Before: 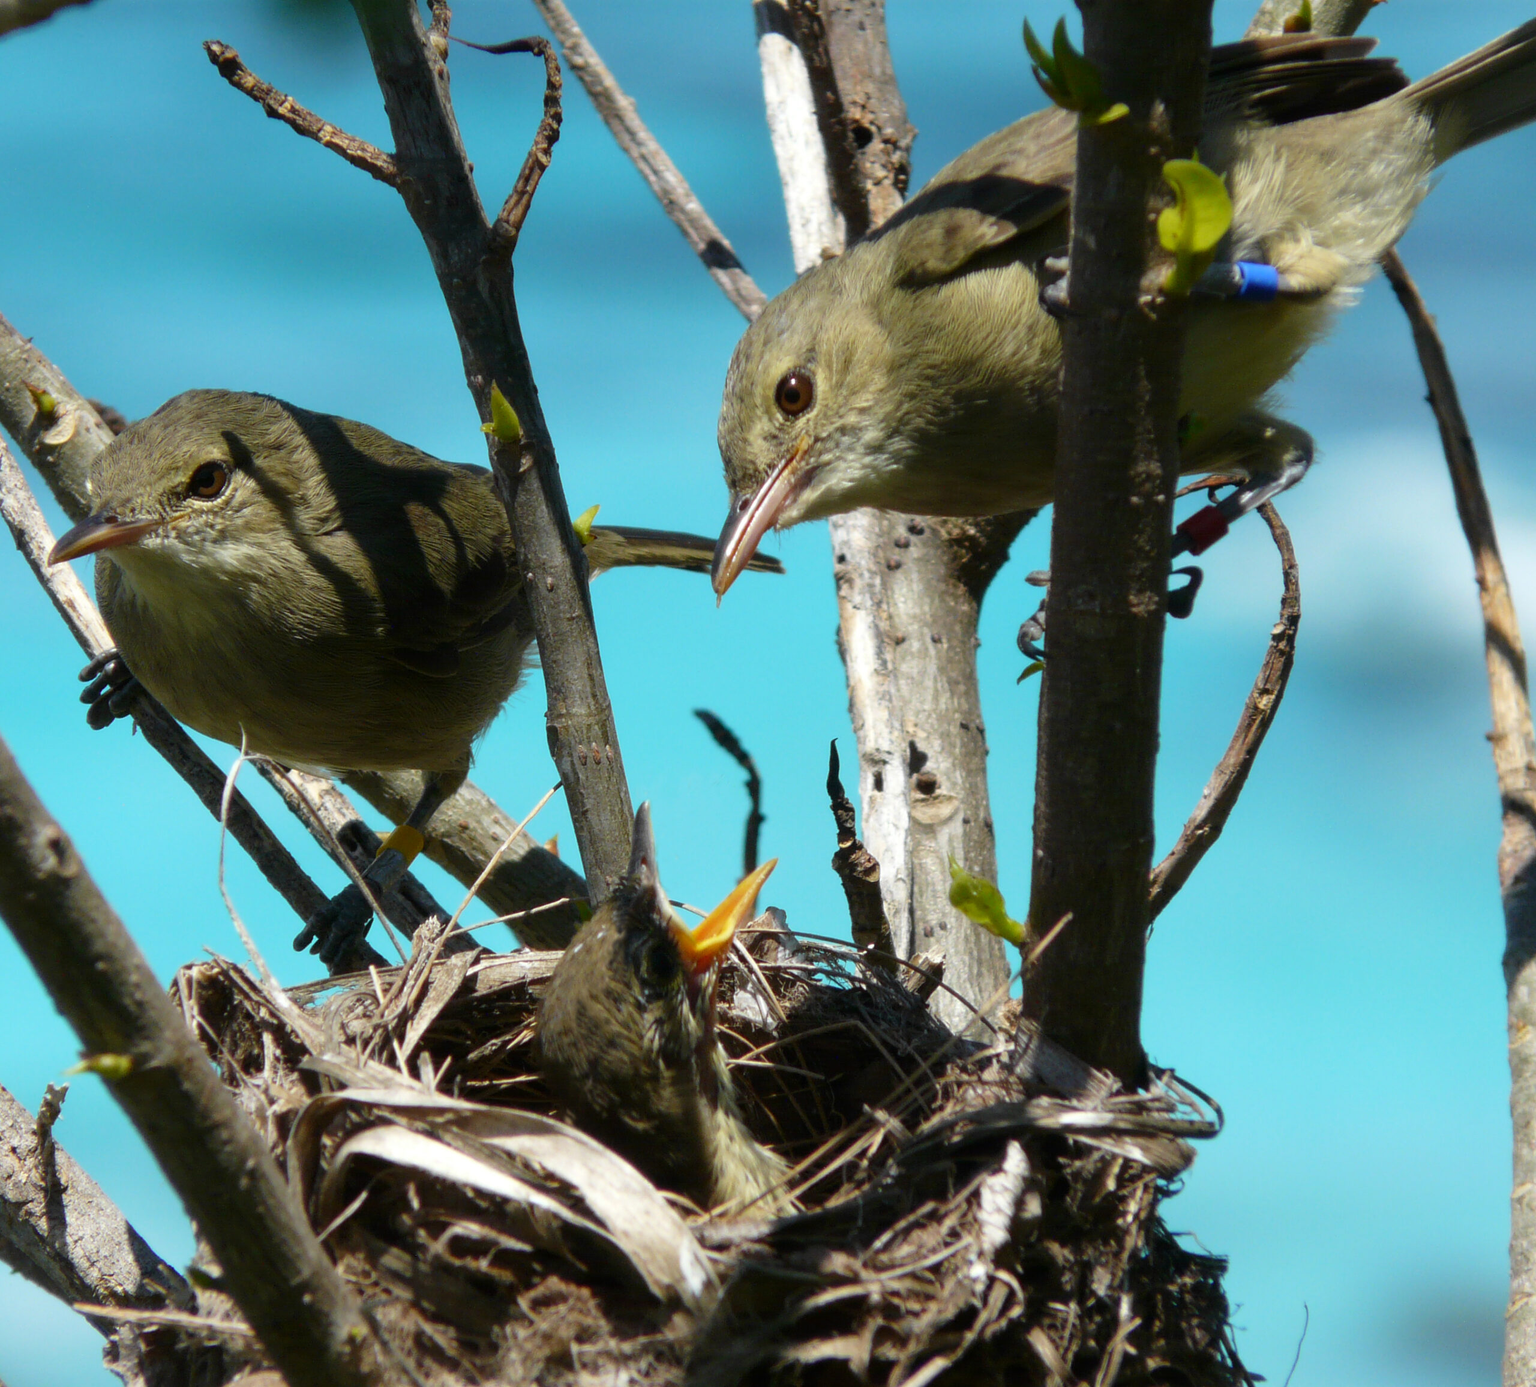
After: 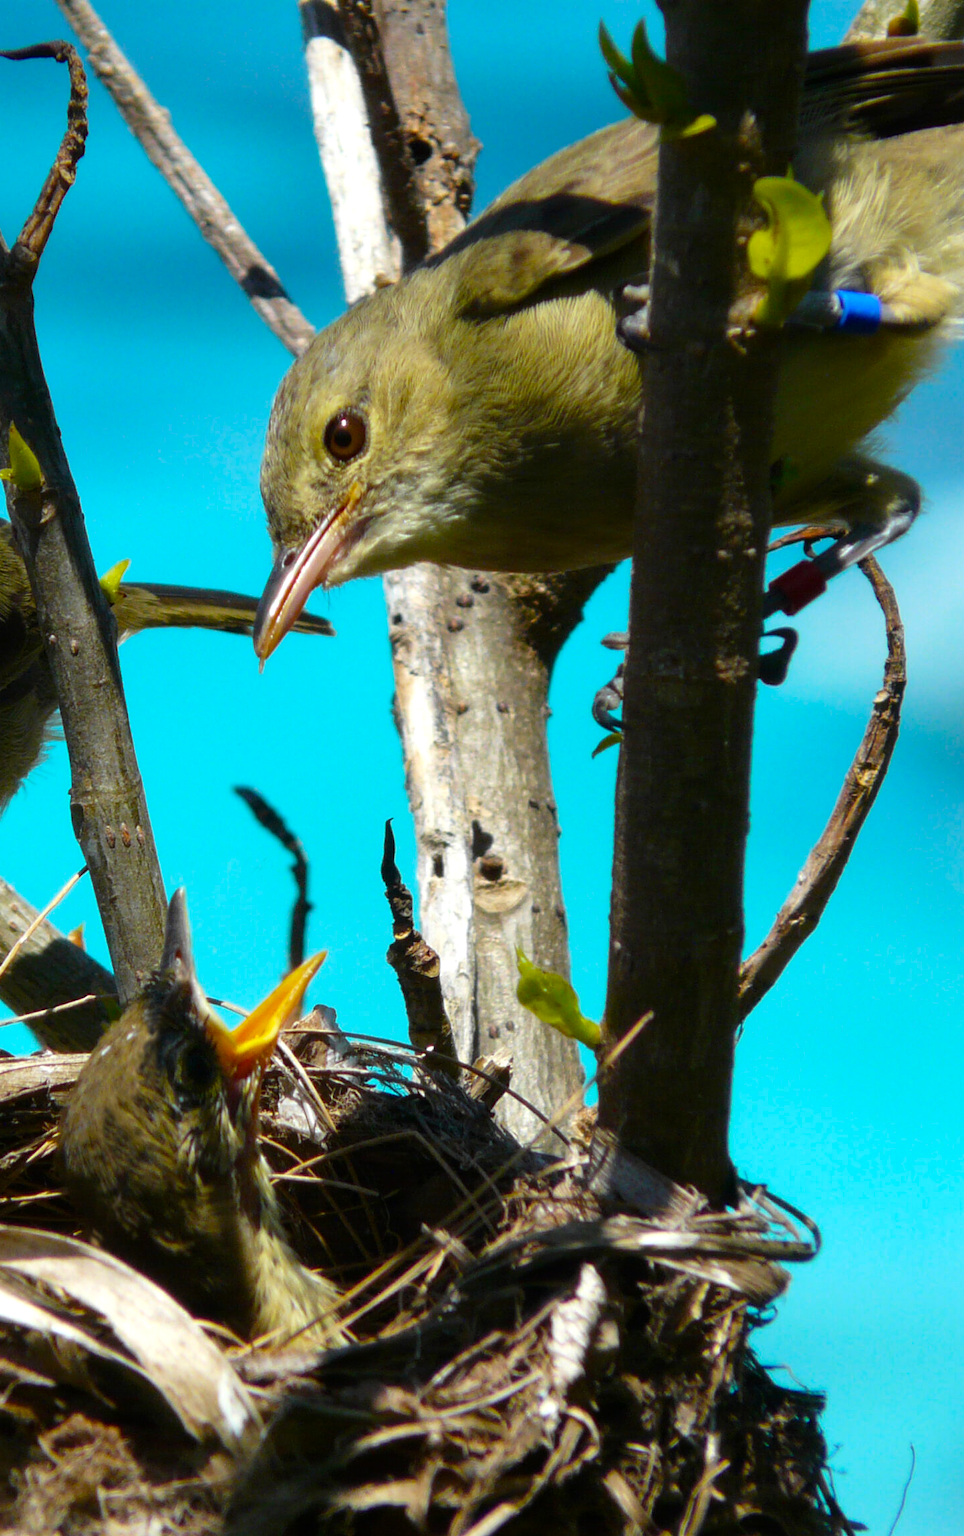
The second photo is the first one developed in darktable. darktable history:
color balance rgb: power › hue 210.9°, perceptual saturation grading › global saturation 25.508%, global vibrance 26.456%, contrast 6.104%
crop: left 31.471%, top 0.003%, right 11.849%
